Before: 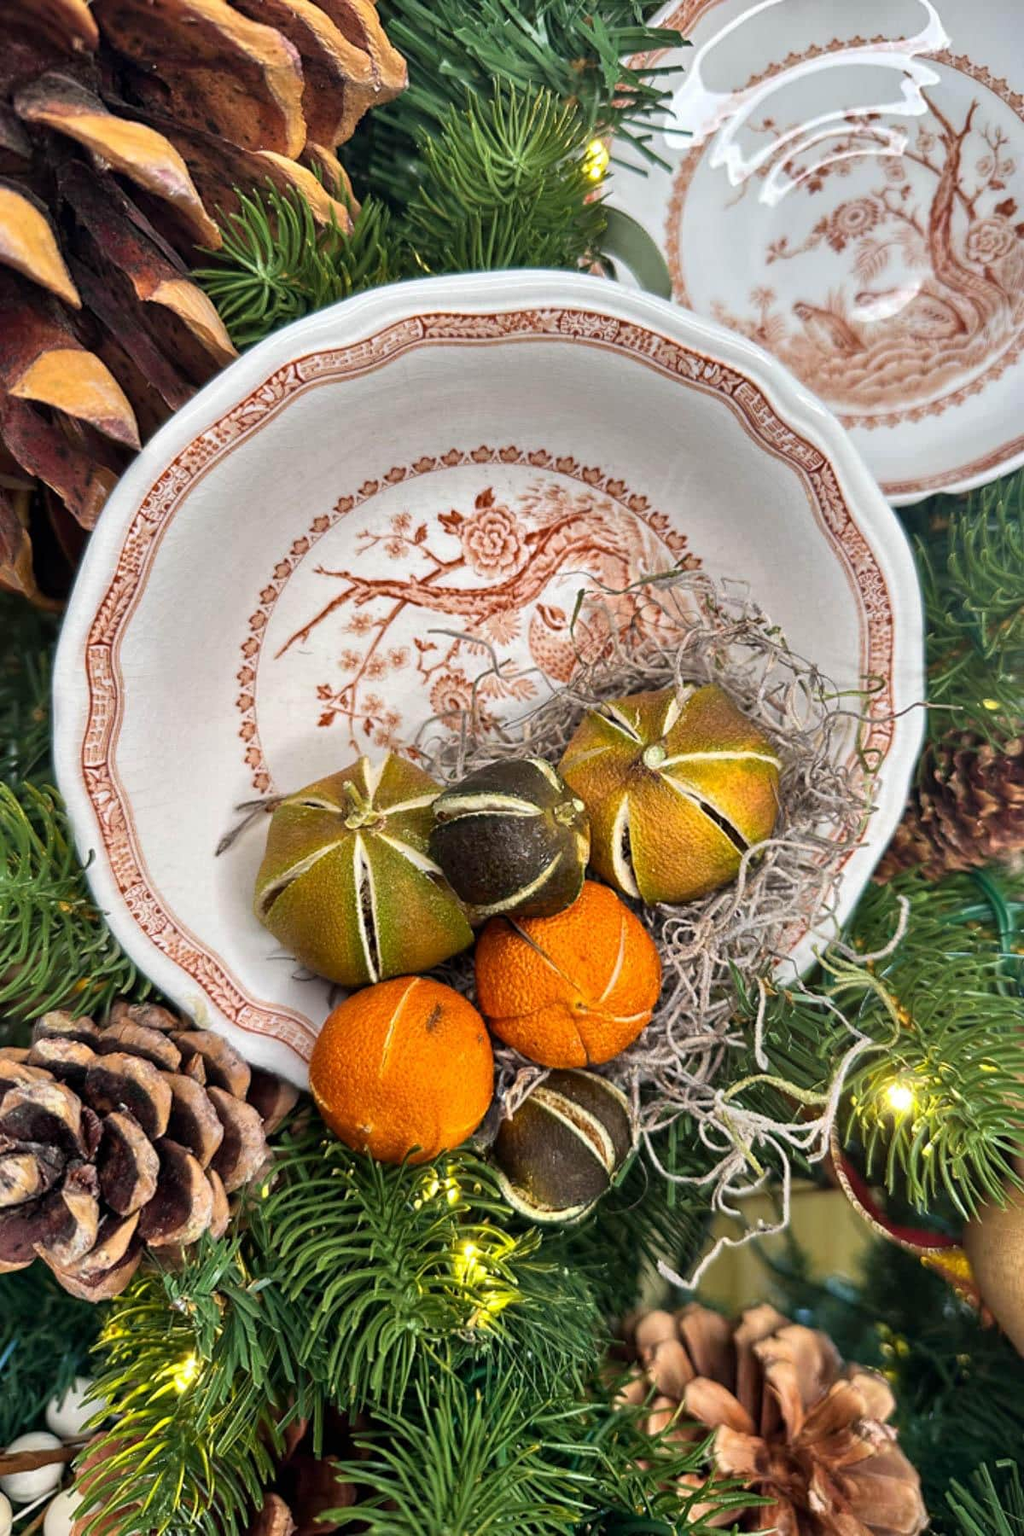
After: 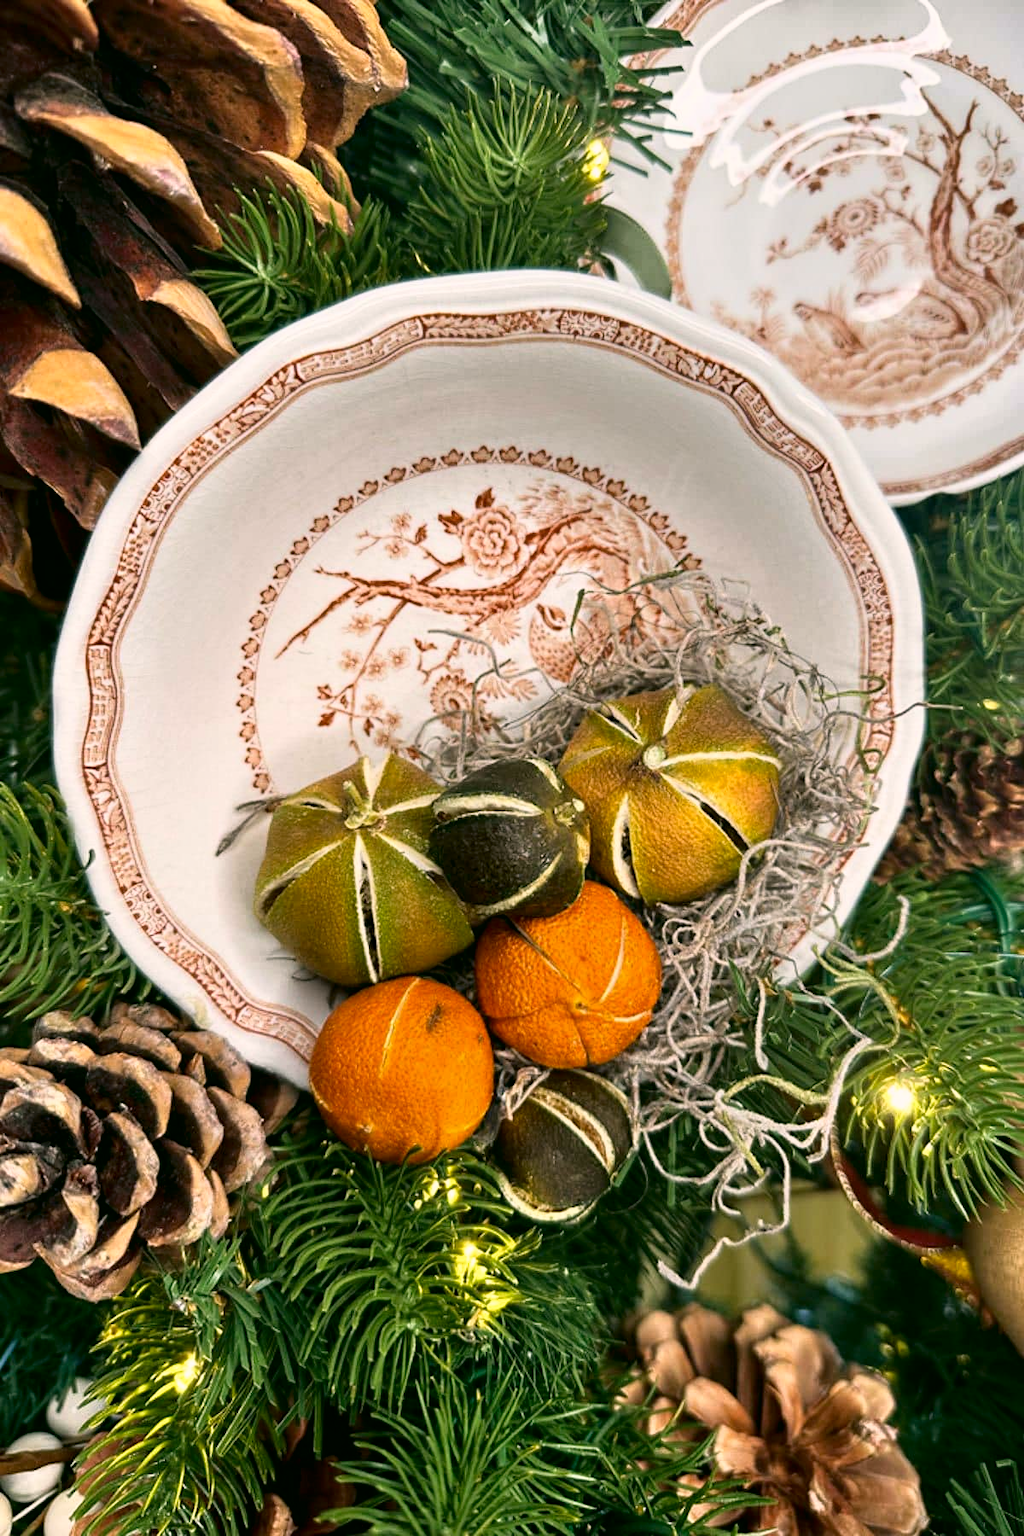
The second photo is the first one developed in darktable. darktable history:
color correction: highlights a* 4.49, highlights b* 4.92, shadows a* -7.81, shadows b* 4.97
shadows and highlights: shadows -62.7, white point adjustment -5.13, highlights 61.84
